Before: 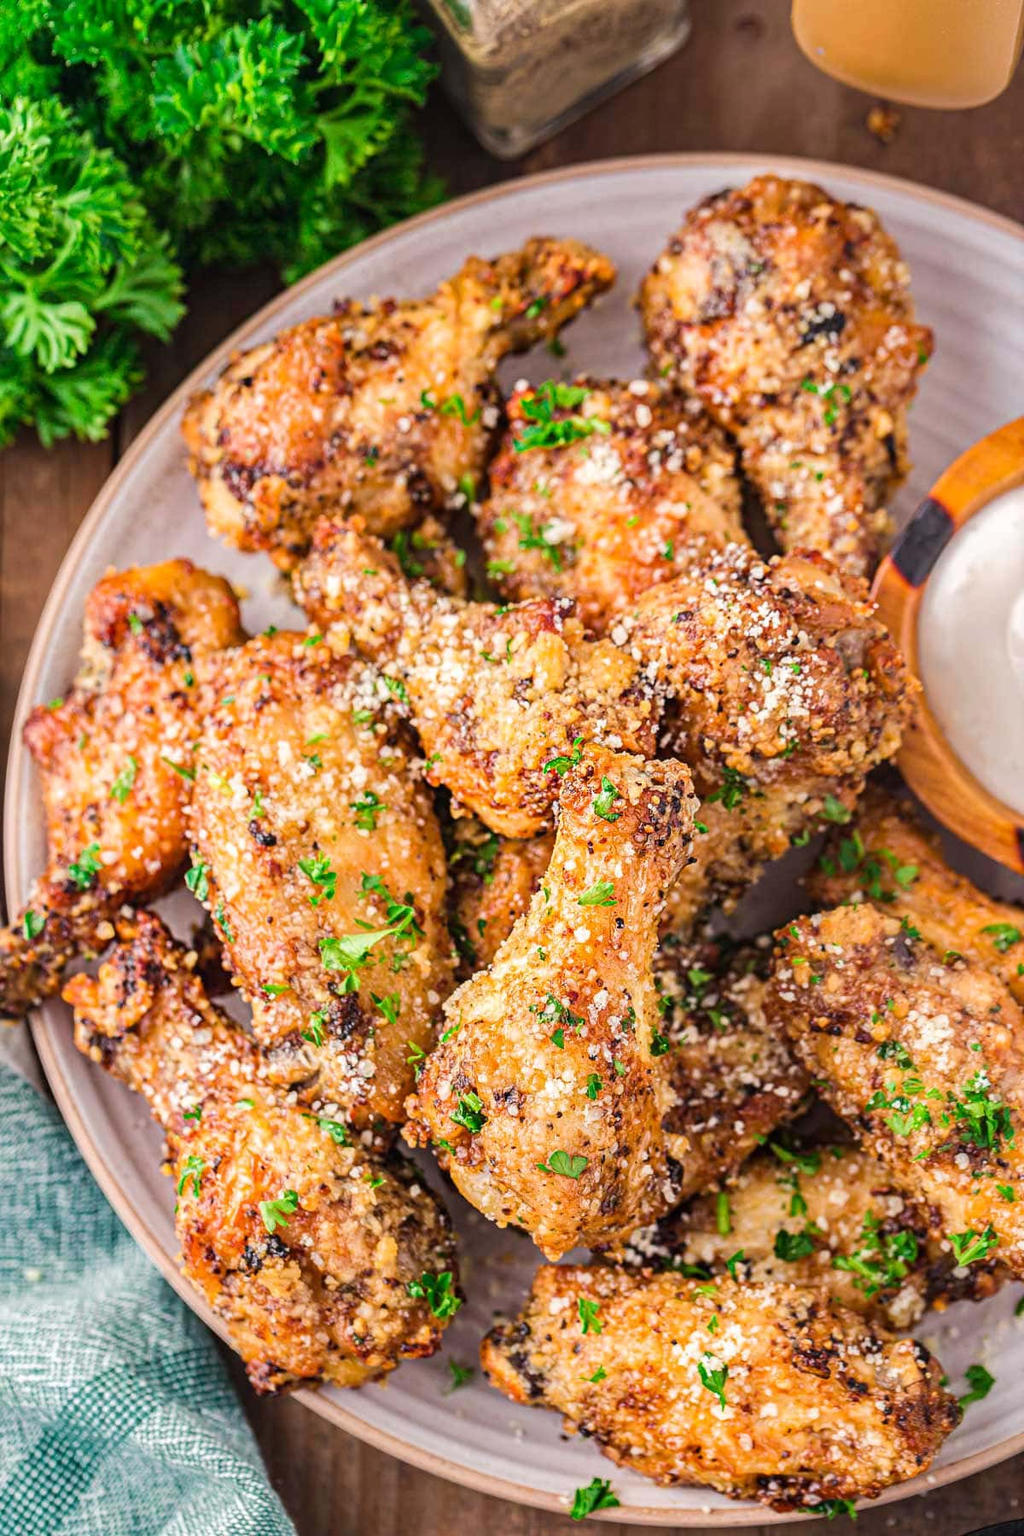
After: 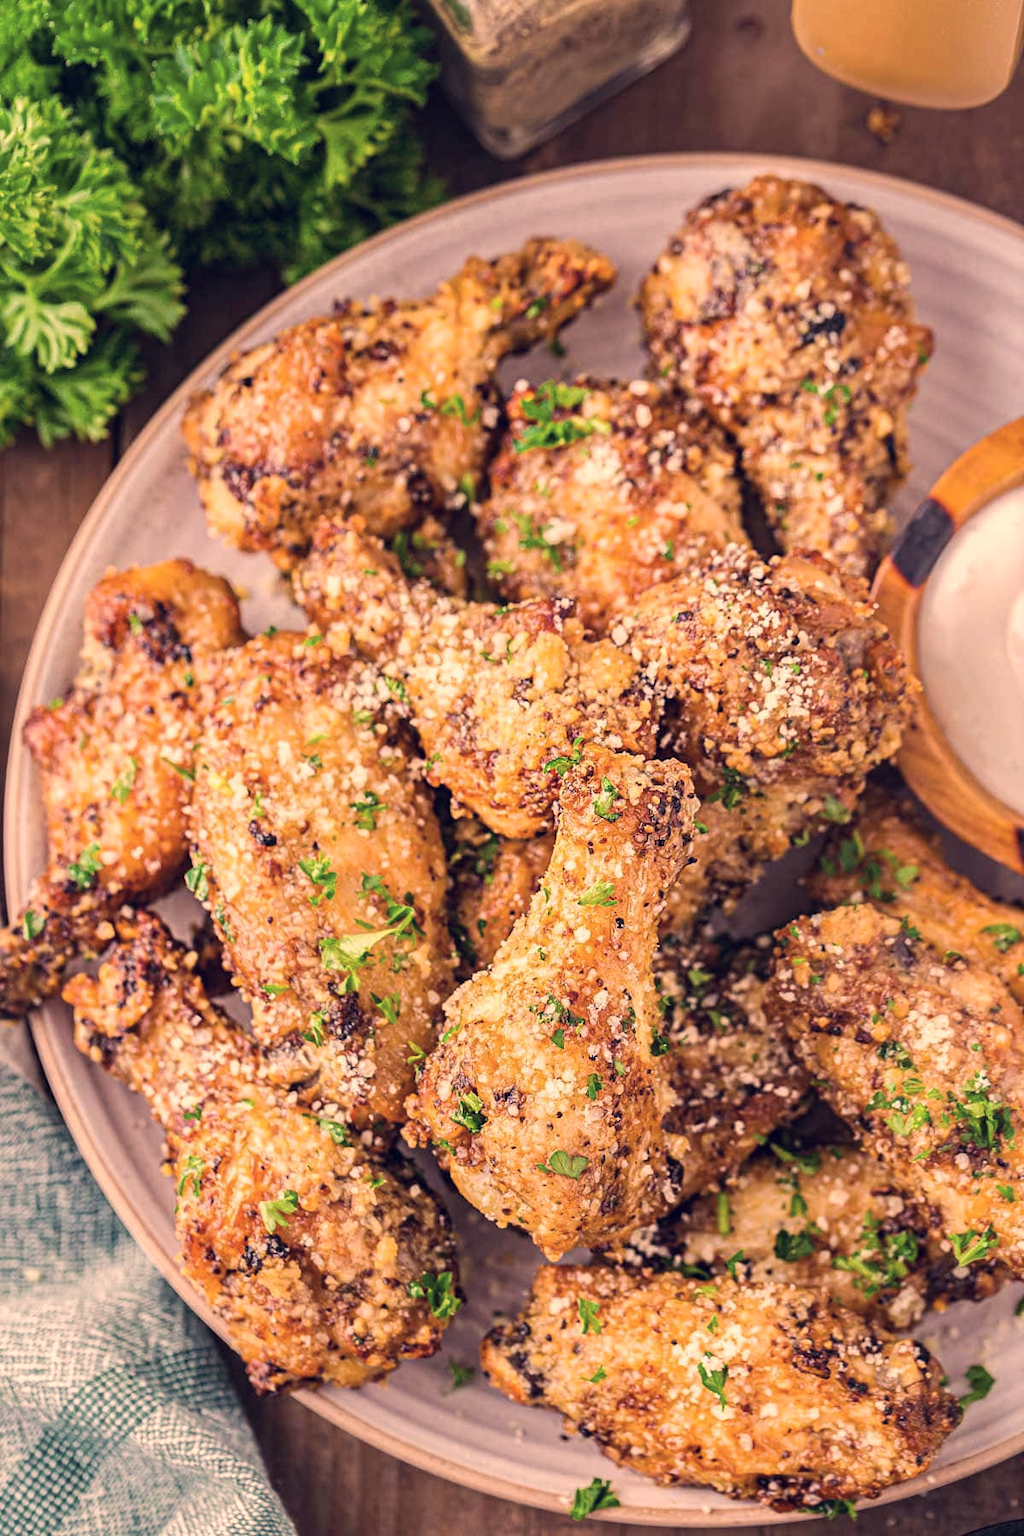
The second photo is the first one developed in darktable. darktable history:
color correction: highlights a* 20.15, highlights b* 28.23, shadows a* 3.43, shadows b* -17.6, saturation 0.718
